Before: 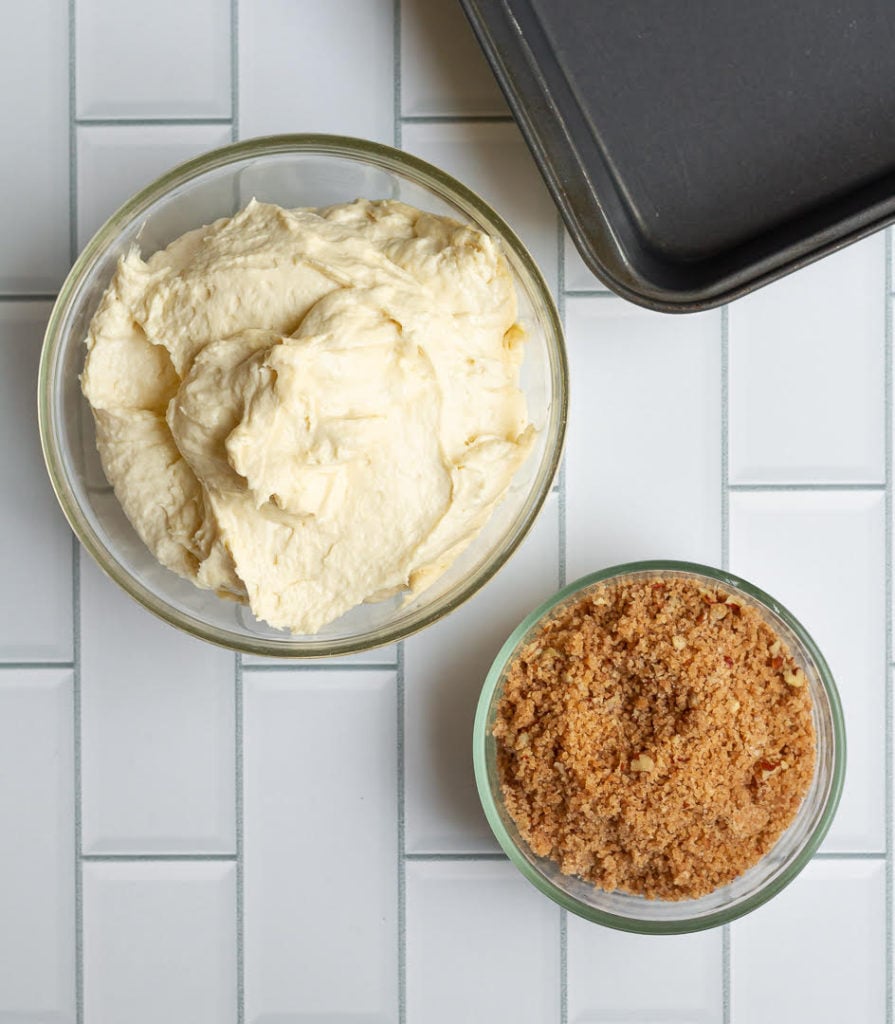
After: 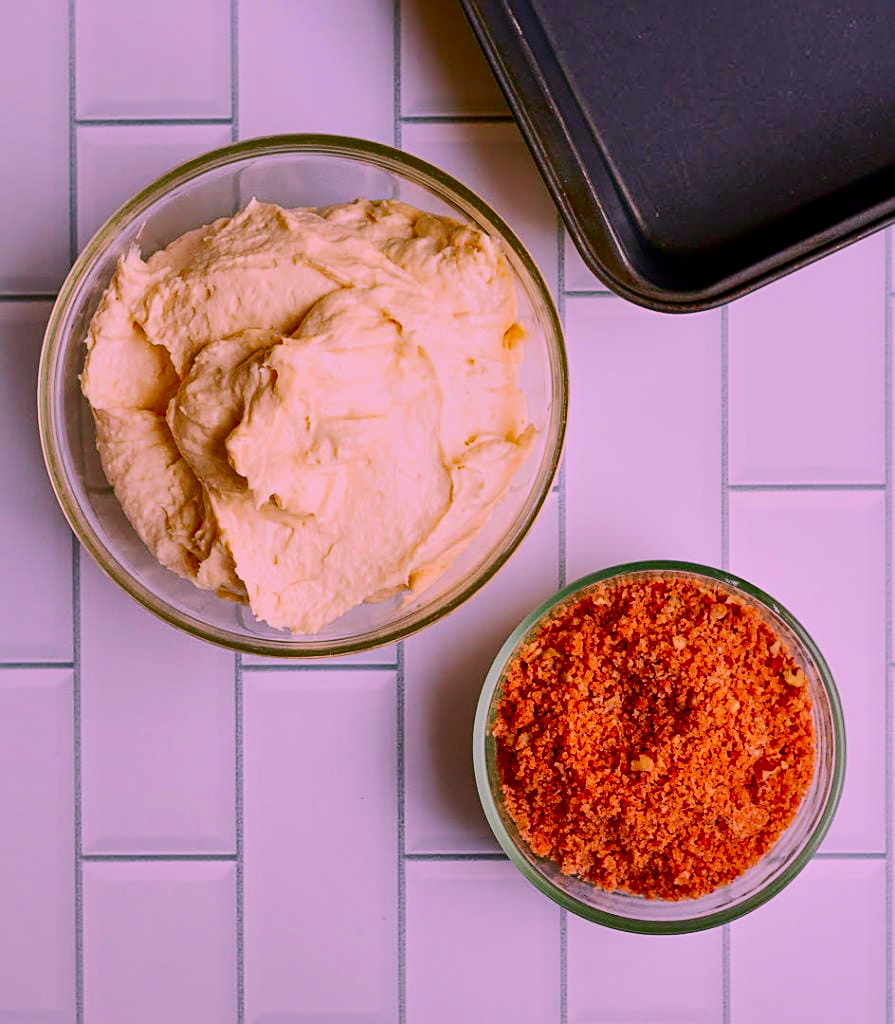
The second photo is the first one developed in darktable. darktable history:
sharpen: on, module defaults
shadows and highlights: on, module defaults
contrast brightness saturation: contrast 0.22, brightness -0.19, saturation 0.24
color correction: highlights a* 19.5, highlights b* -11.53, saturation 1.69
filmic rgb: black relative exposure -7.65 EV, white relative exposure 4.56 EV, hardness 3.61
